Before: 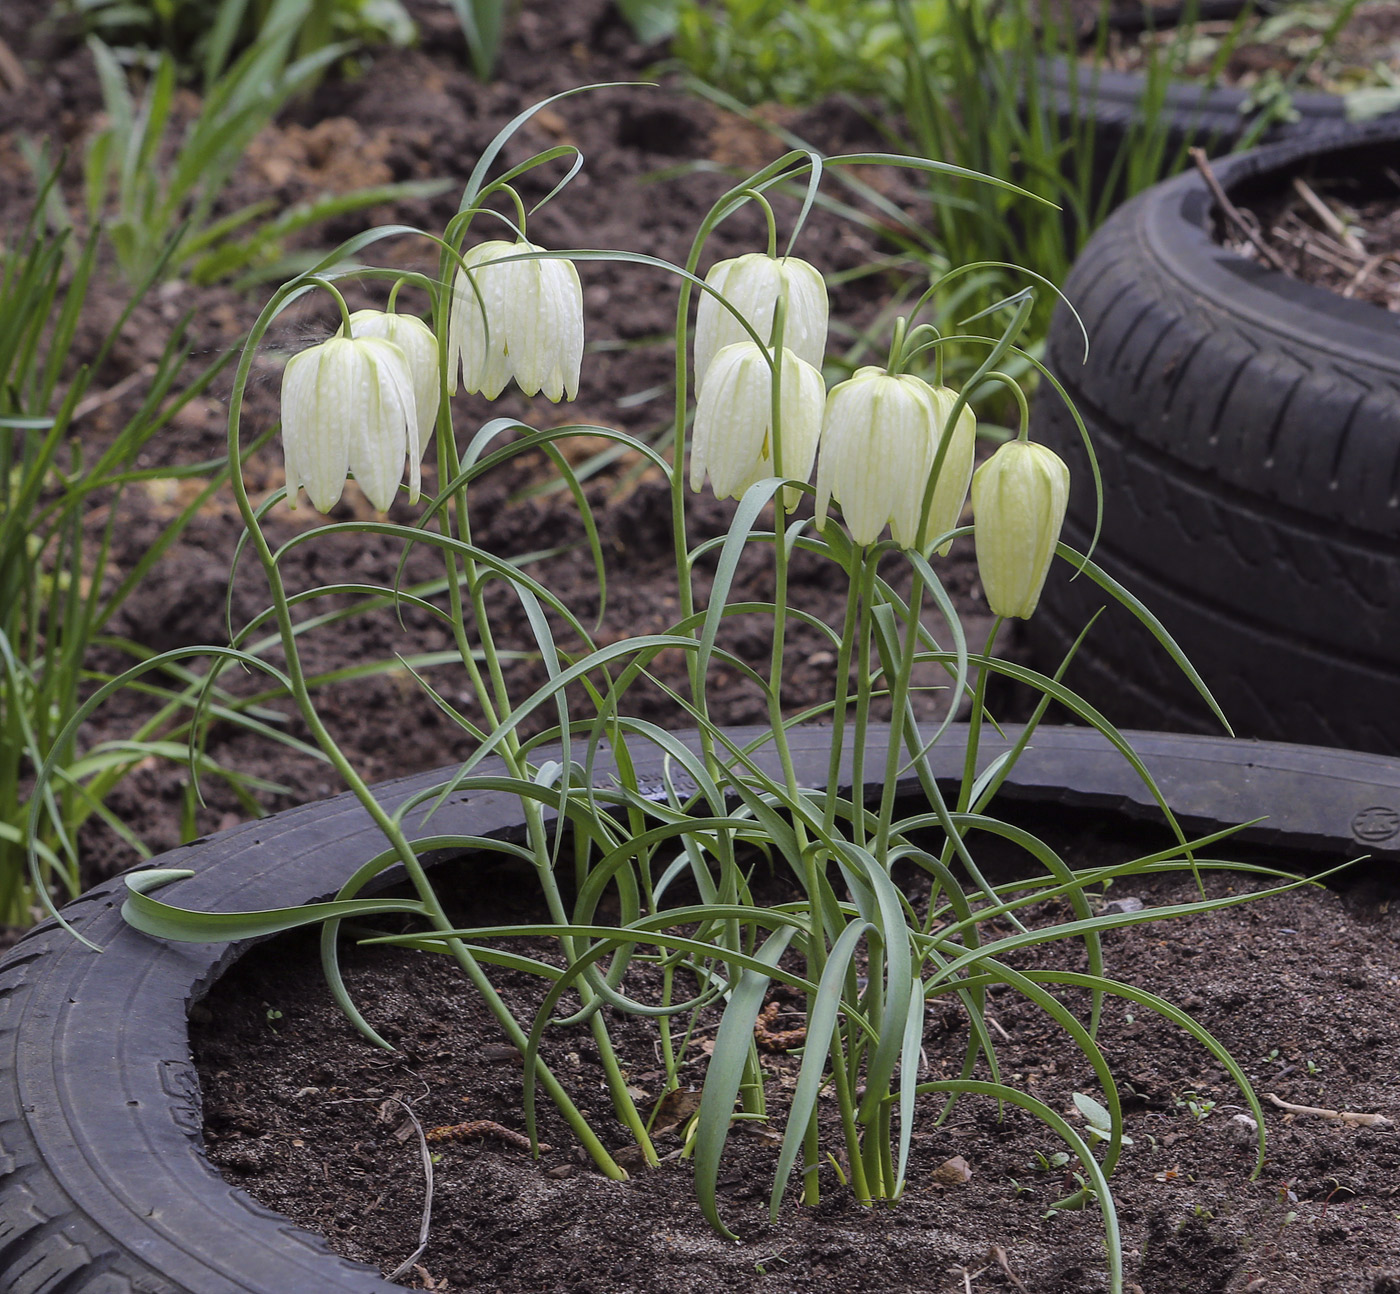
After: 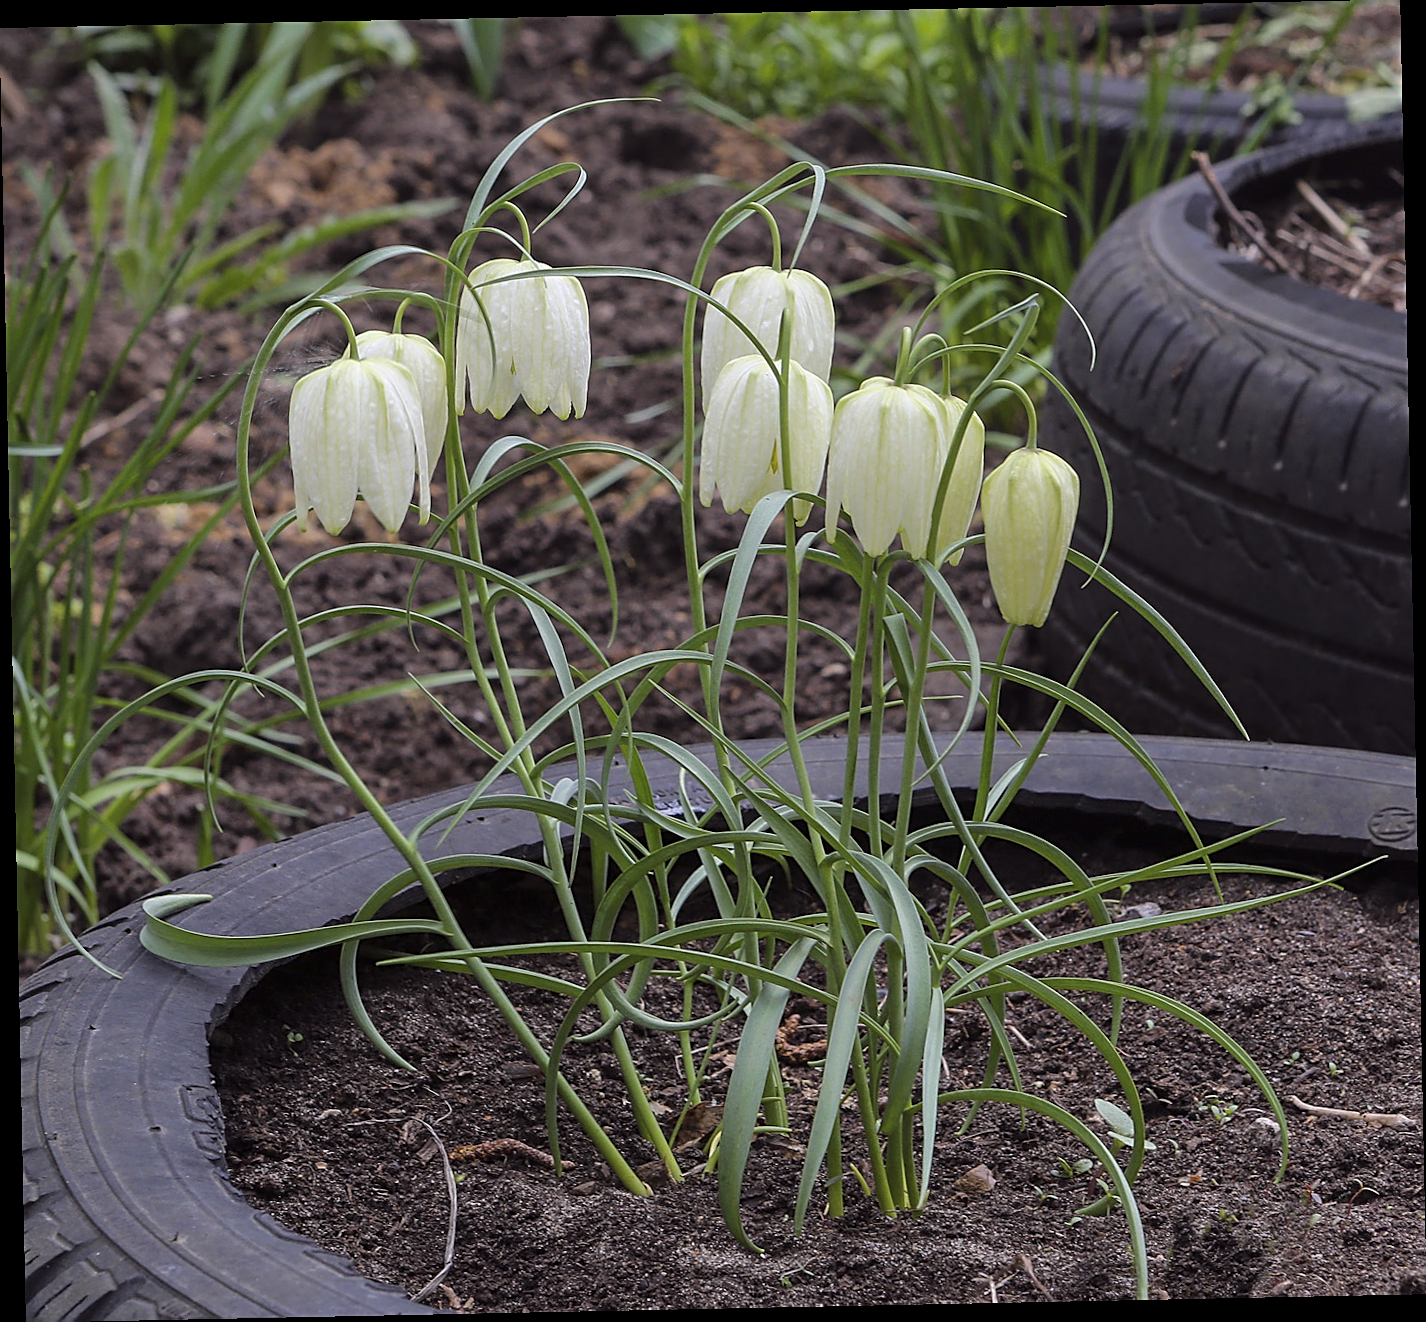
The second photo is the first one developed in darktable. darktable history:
sharpen: on, module defaults
rotate and perspective: rotation -1.17°, automatic cropping off
